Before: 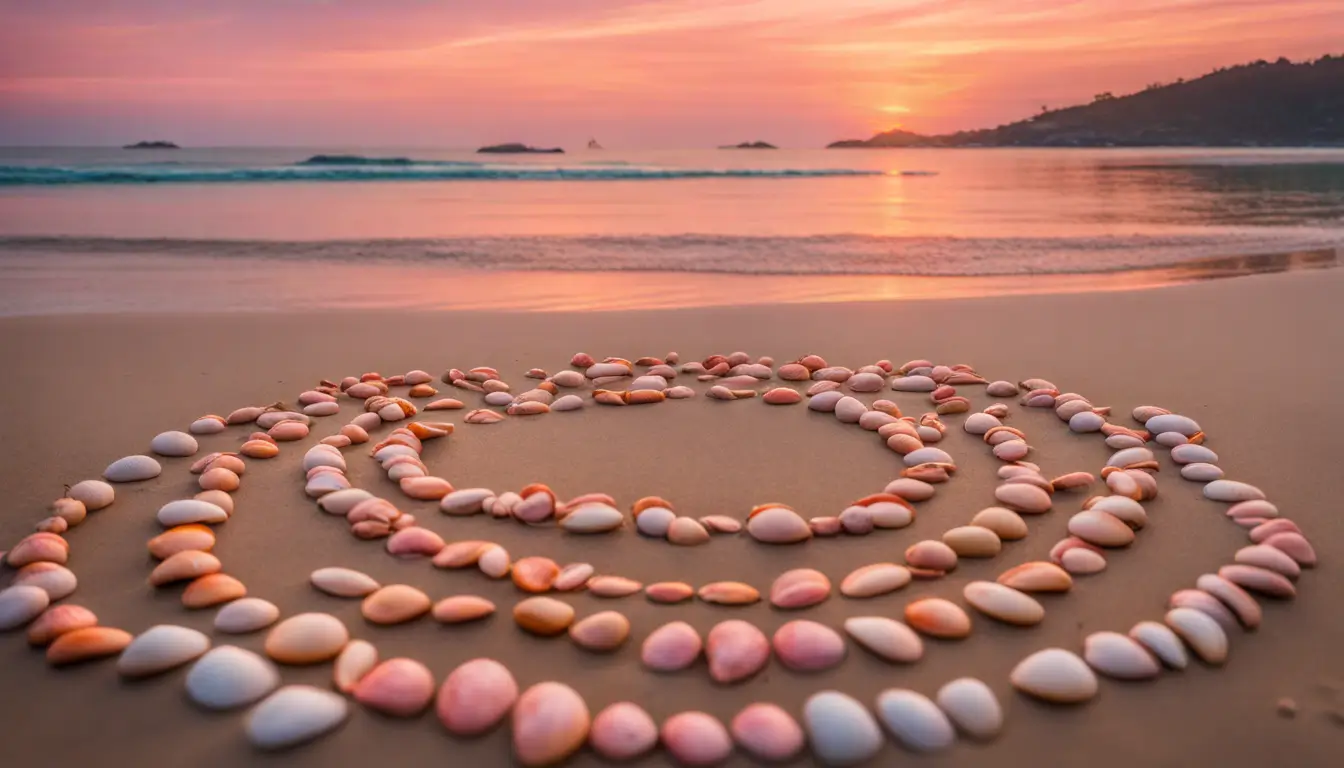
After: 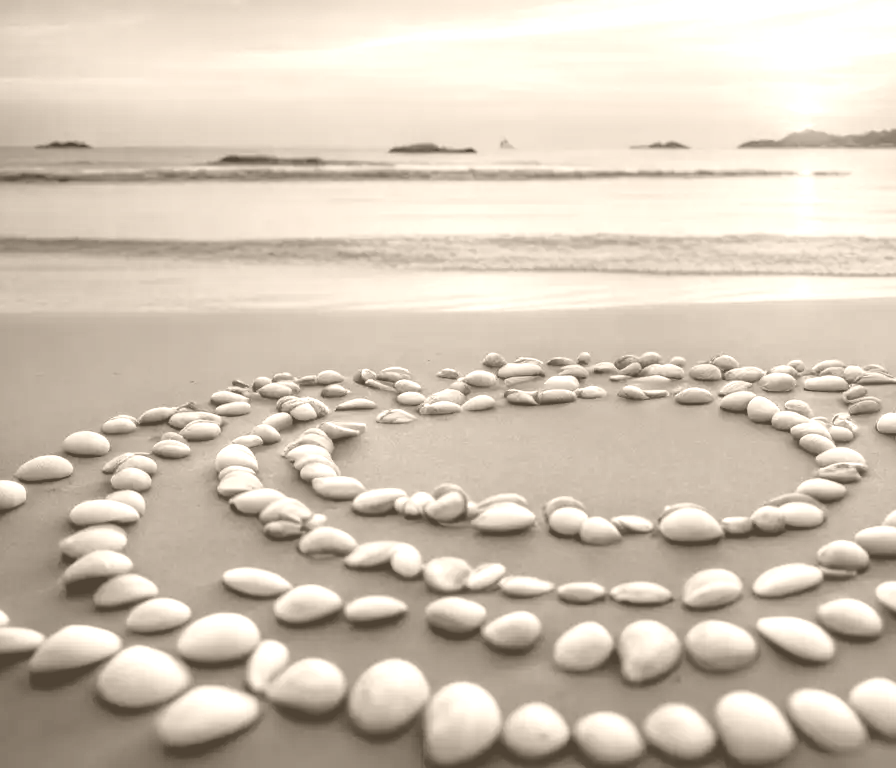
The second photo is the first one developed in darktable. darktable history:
exposure: black level correction 0.029, exposure -0.073 EV, compensate highlight preservation false
crop and rotate: left 6.617%, right 26.717%
rgb levels: mode RGB, independent channels, levels [[0, 0.474, 1], [0, 0.5, 1], [0, 0.5, 1]]
tone curve: curves: ch0 [(0, 0) (0.003, 0.003) (0.011, 0.01) (0.025, 0.023) (0.044, 0.042) (0.069, 0.065) (0.1, 0.094) (0.136, 0.128) (0.177, 0.167) (0.224, 0.211) (0.277, 0.261) (0.335, 0.315) (0.399, 0.375) (0.468, 0.441) (0.543, 0.543) (0.623, 0.623) (0.709, 0.709) (0.801, 0.801) (0.898, 0.898) (1, 1)], preserve colors none
colorize: hue 34.49°, saturation 35.33%, source mix 100%, version 1
